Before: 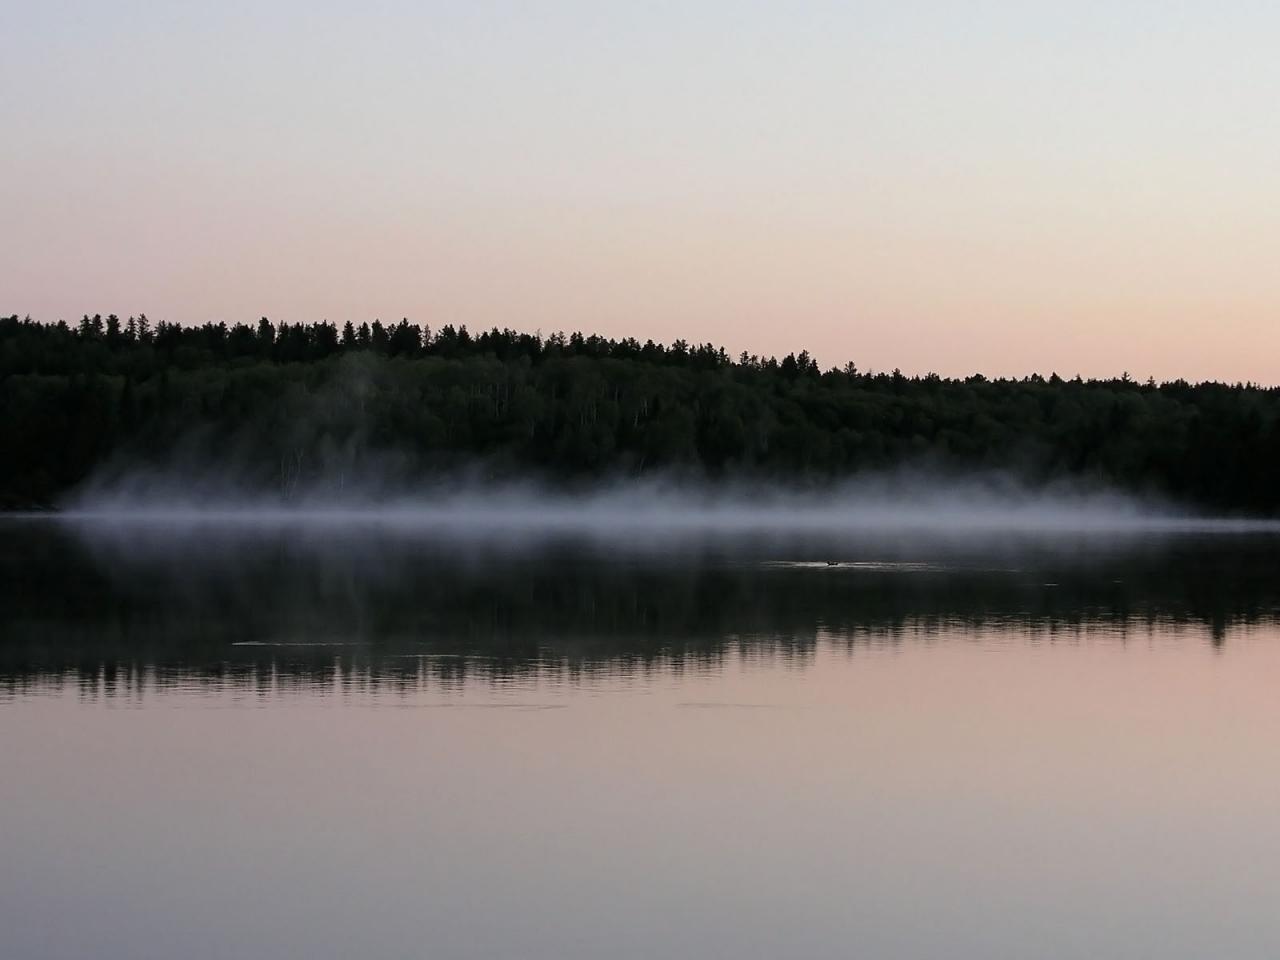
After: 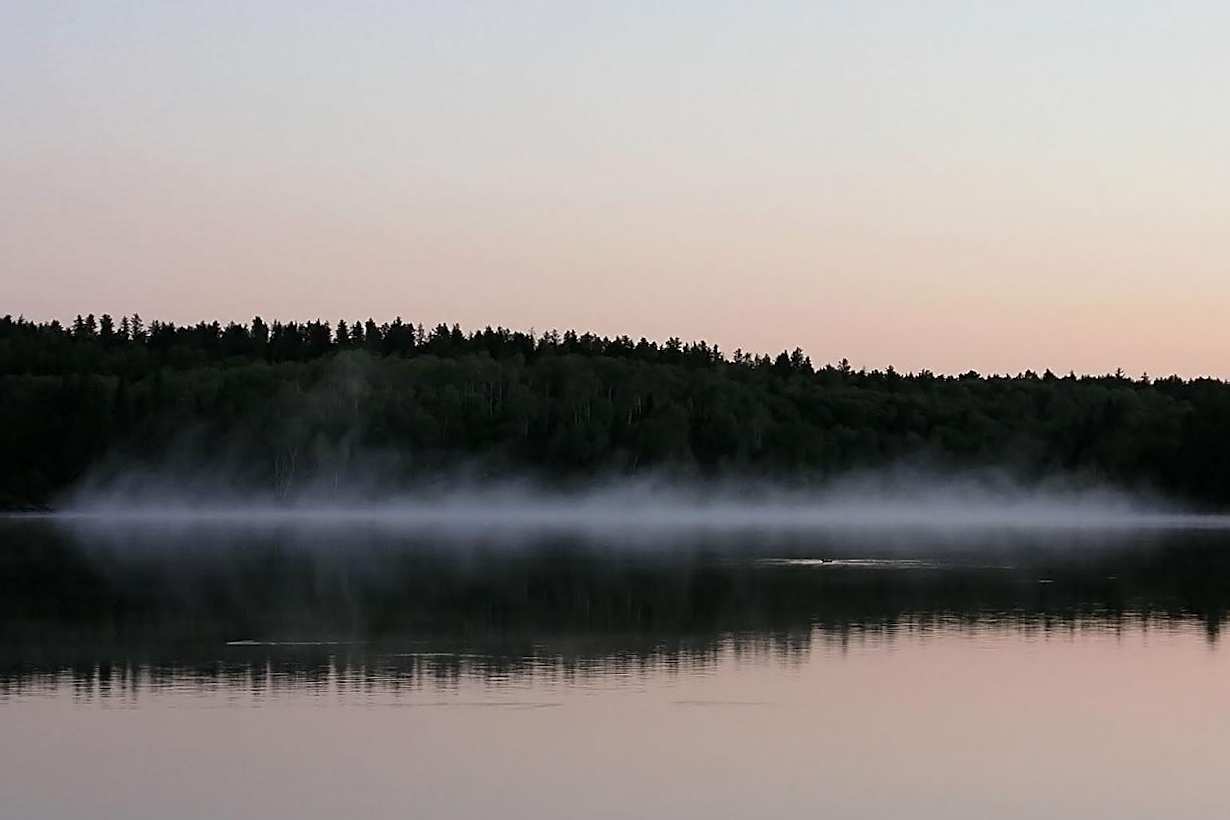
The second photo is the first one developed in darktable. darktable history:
crop and rotate: angle 0.2°, left 0.275%, right 3.127%, bottom 14.18%
sharpen: on, module defaults
